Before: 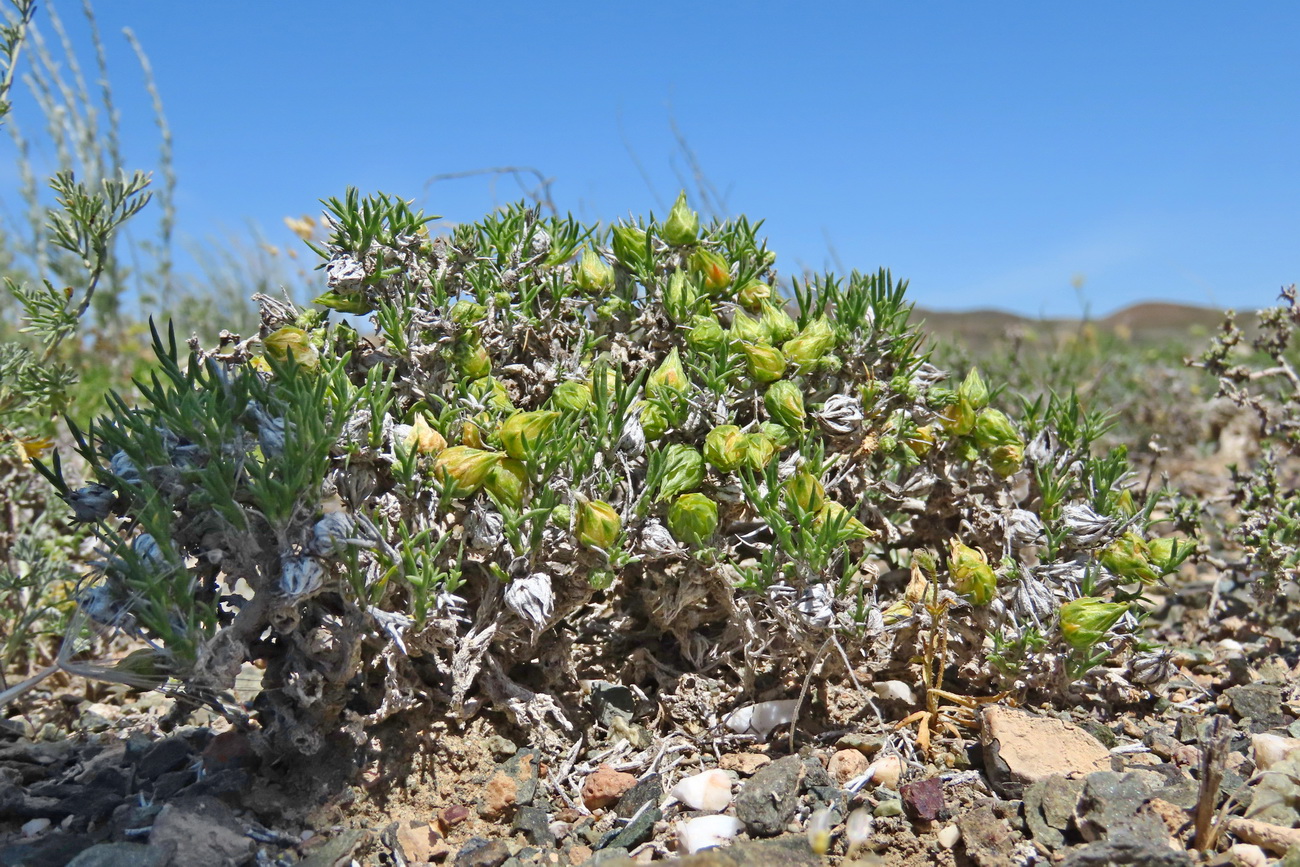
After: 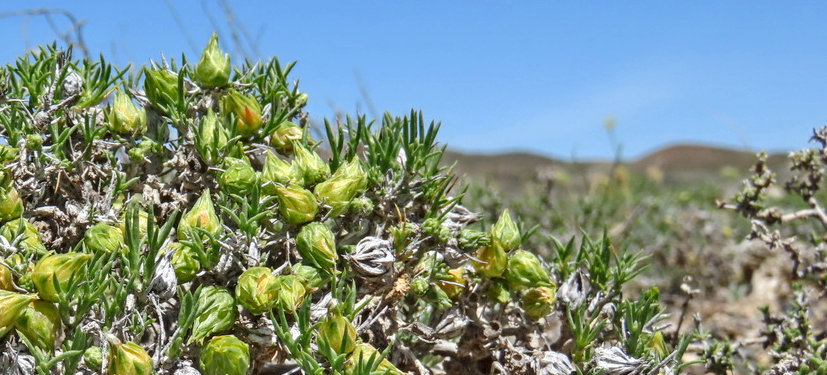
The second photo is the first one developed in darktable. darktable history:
local contrast: detail 130%
crop: left 36.005%, top 18.293%, right 0.31%, bottom 38.444%
